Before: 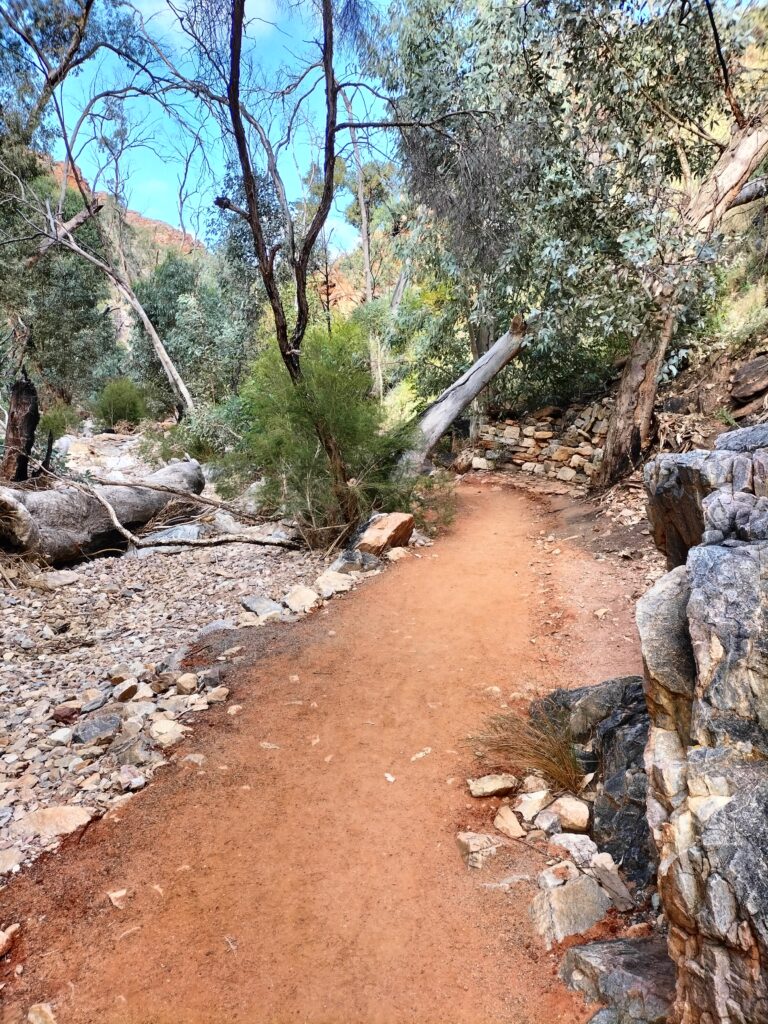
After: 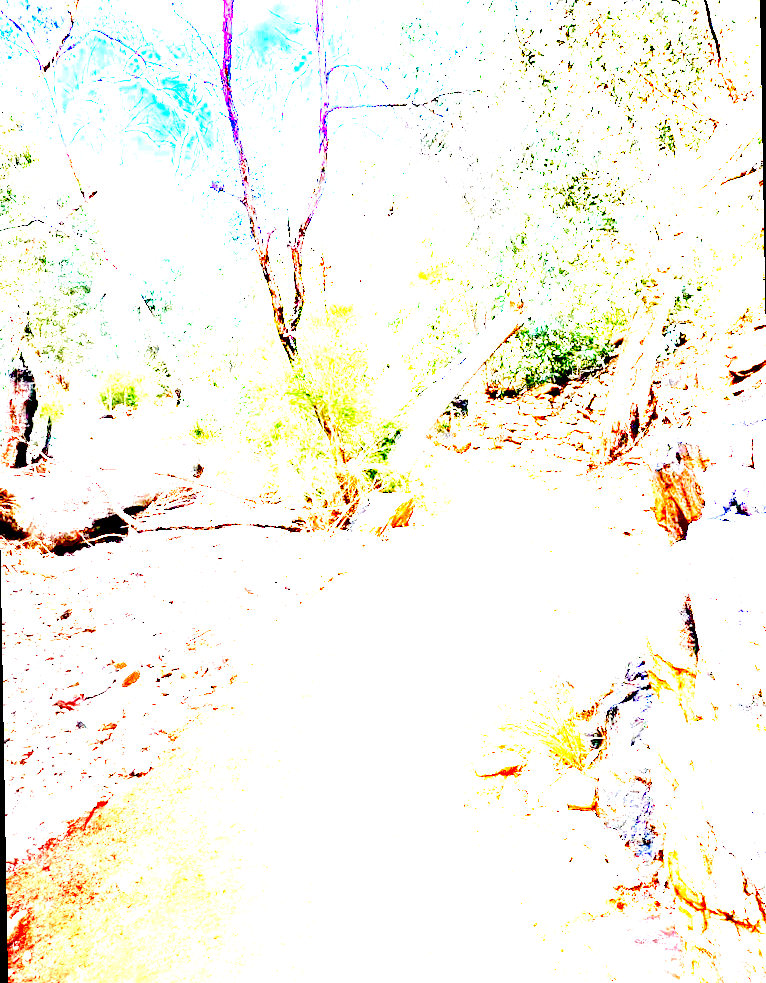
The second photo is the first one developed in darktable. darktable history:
rotate and perspective: rotation -1°, crop left 0.011, crop right 0.989, crop top 0.025, crop bottom 0.975
local contrast: on, module defaults
white balance: red 1, blue 1
exposure: black level correction 0.011, exposure 1.088 EV, compensate exposure bias true, compensate highlight preservation false
